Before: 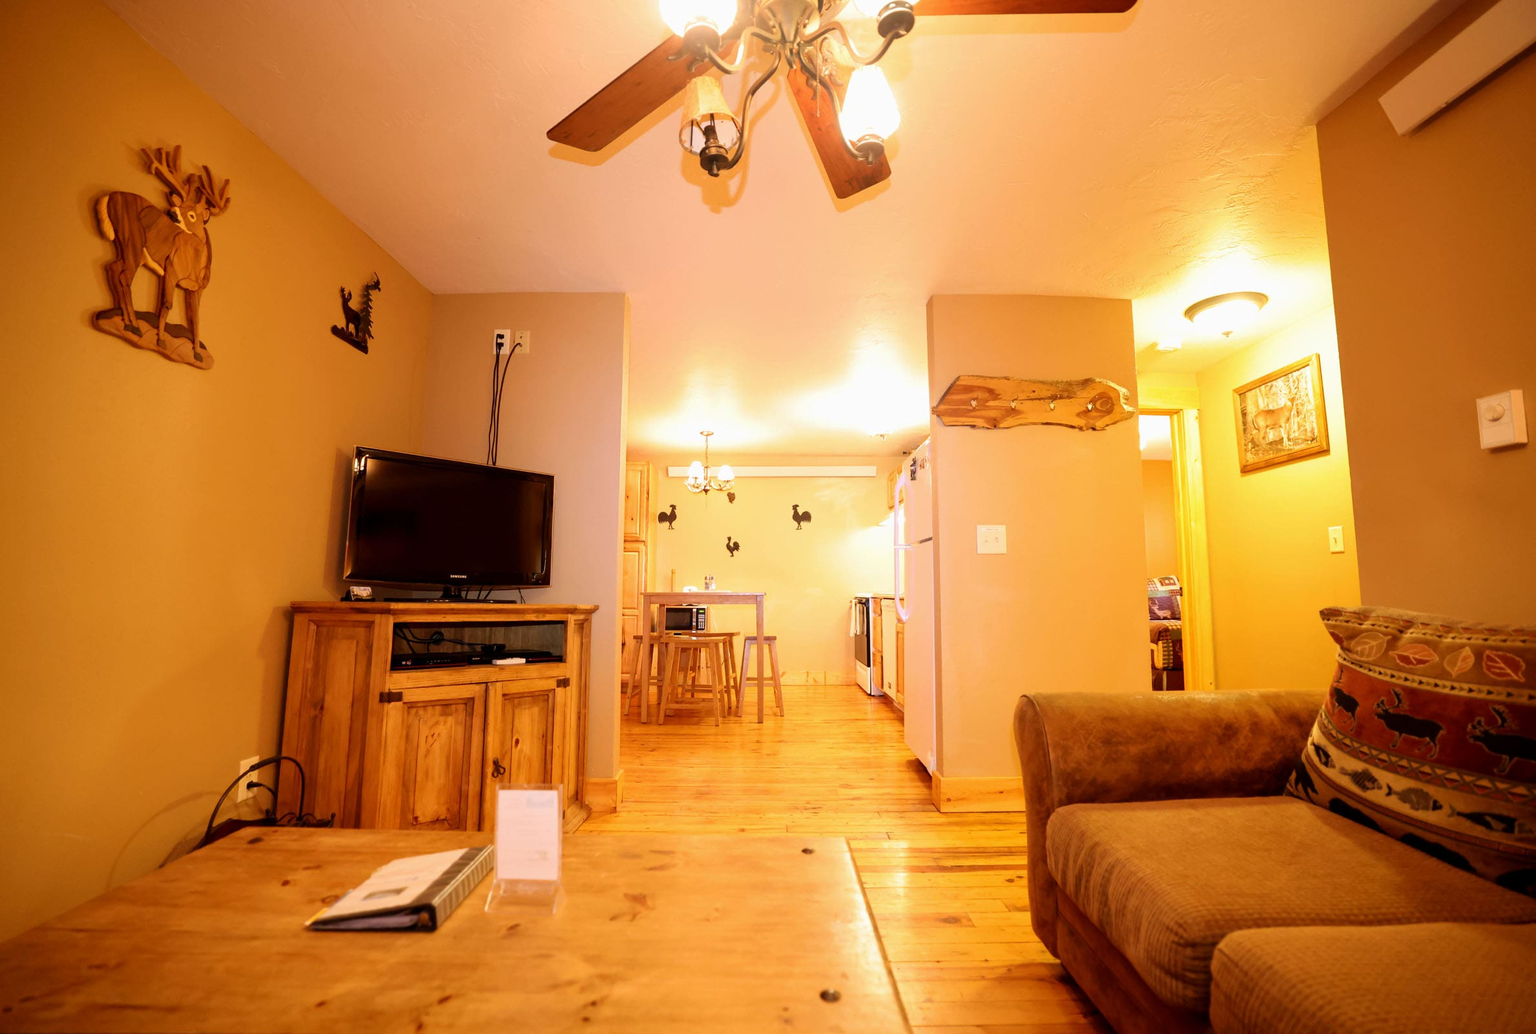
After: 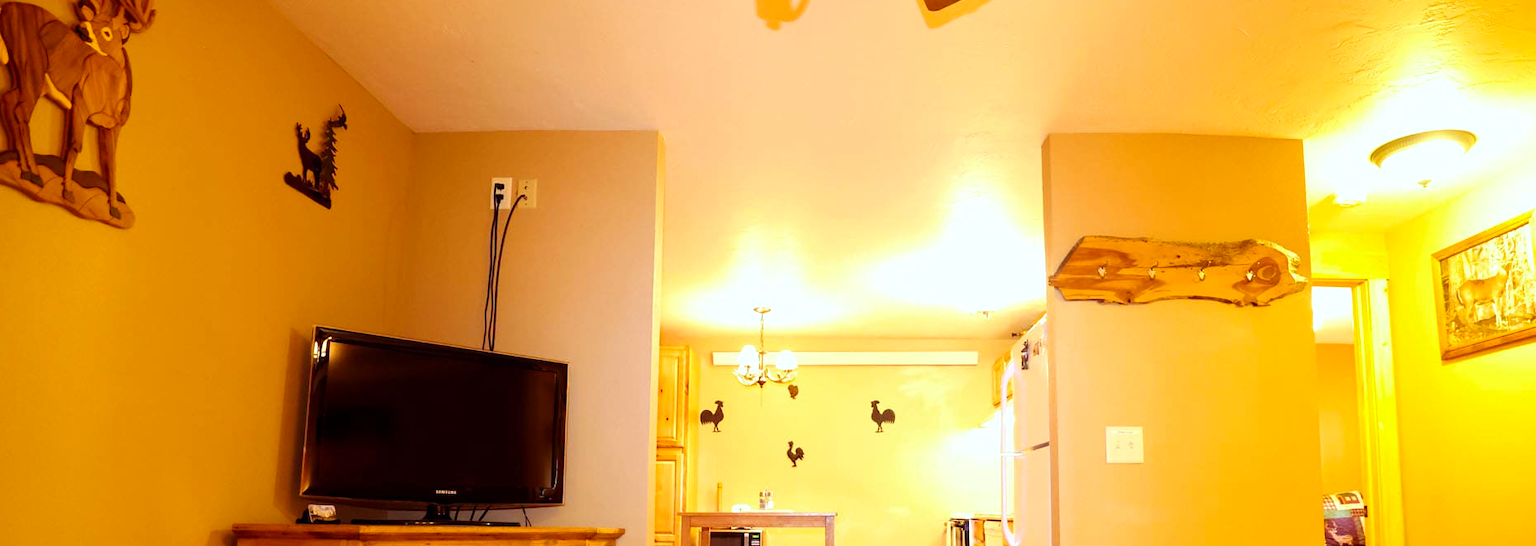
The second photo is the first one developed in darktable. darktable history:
crop: left 7.036%, top 18.398%, right 14.379%, bottom 40.043%
color balance rgb: shadows lift › luminance 0.49%, shadows lift › chroma 6.83%, shadows lift › hue 300.29°, power › hue 208.98°, highlights gain › luminance 20.24%, highlights gain › chroma 2.73%, highlights gain › hue 173.85°, perceptual saturation grading › global saturation 18.05%
